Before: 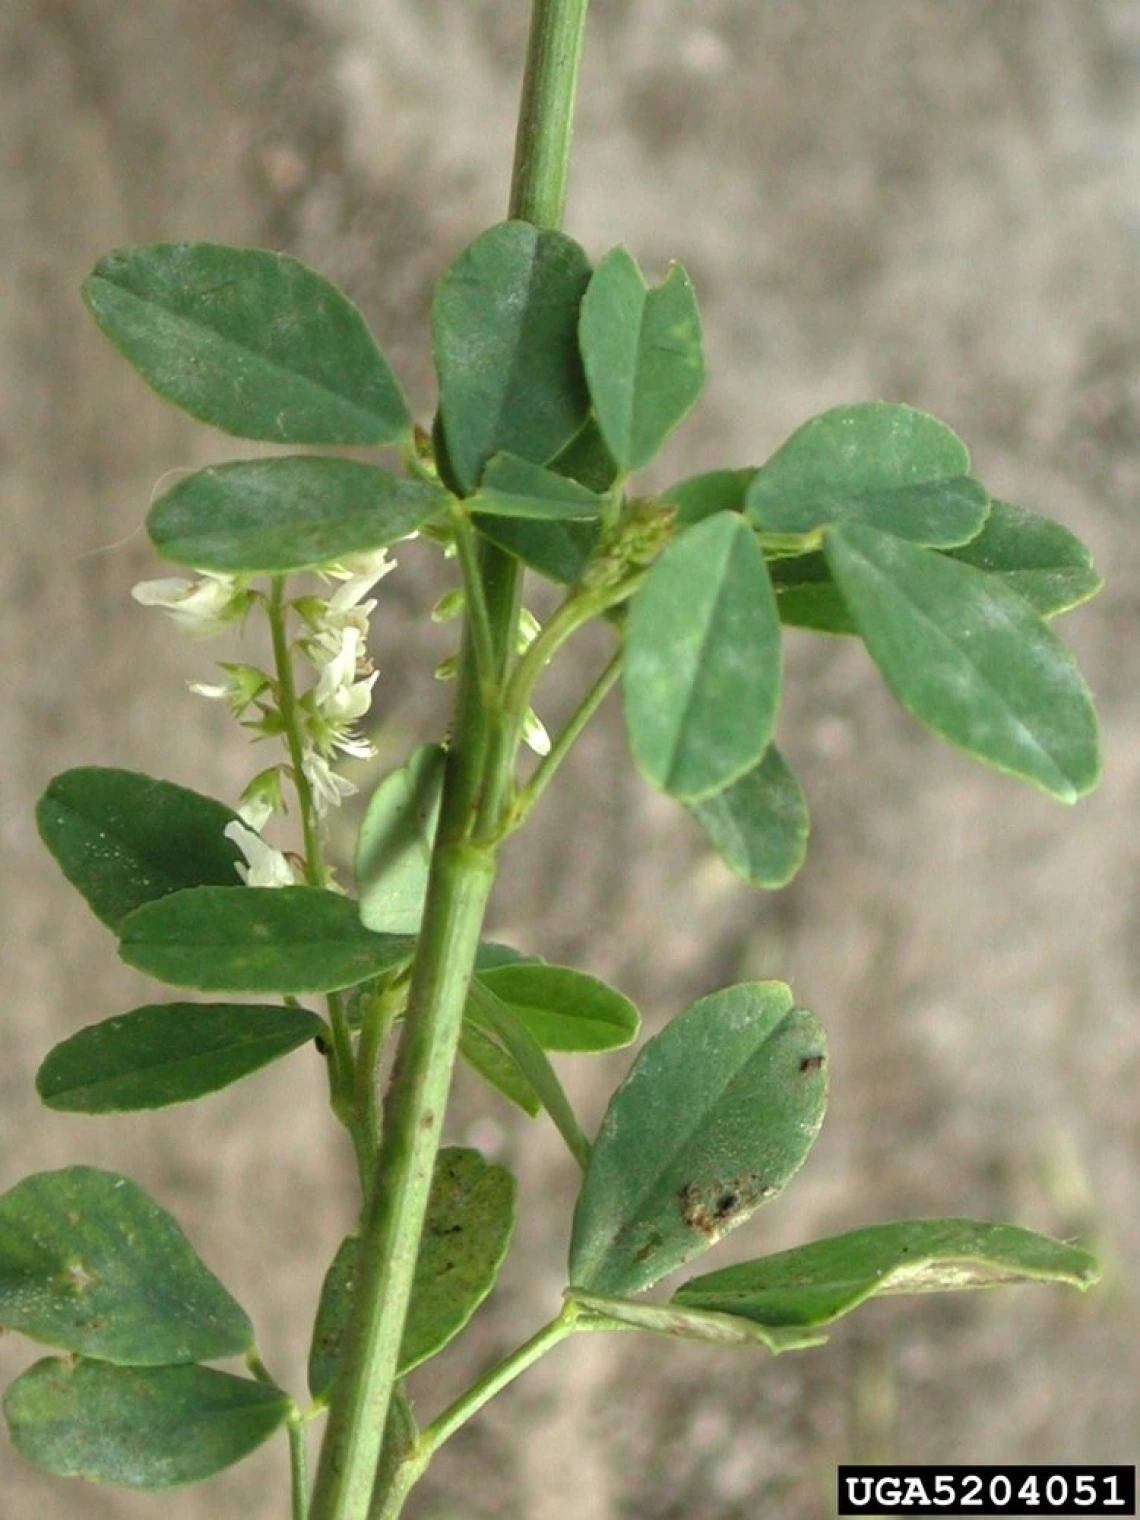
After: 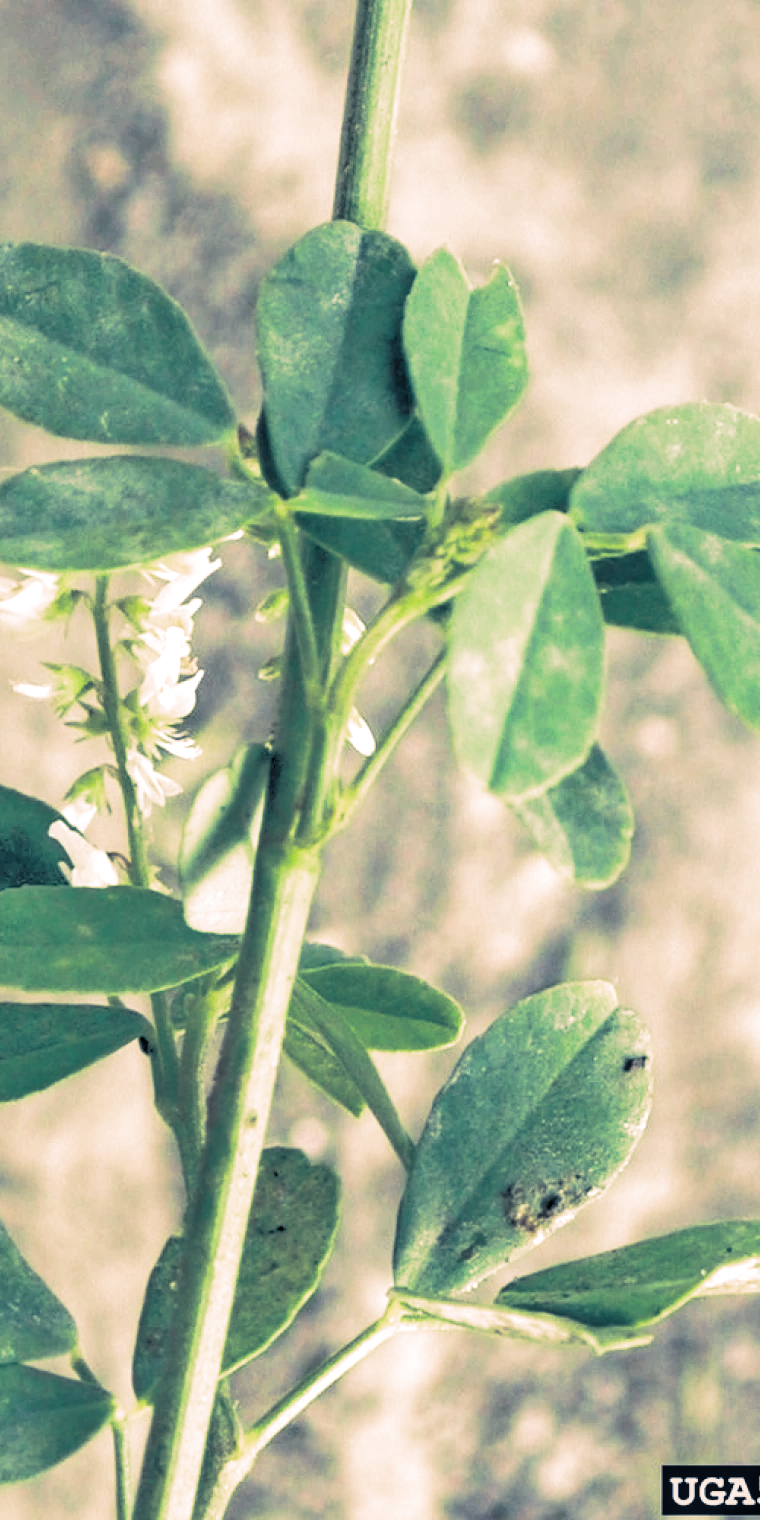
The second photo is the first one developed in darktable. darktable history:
local contrast: on, module defaults
crop and rotate: left 15.446%, right 17.836%
base curve: curves: ch0 [(0, 0) (0.028, 0.03) (0.121, 0.232) (0.46, 0.748) (0.859, 0.968) (1, 1)], preserve colors none
color calibration: illuminant Planckian (black body), x 0.351, y 0.352, temperature 4794.27 K
split-toning: shadows › hue 226.8°, shadows › saturation 0.56, highlights › hue 28.8°, balance -40, compress 0%
tone equalizer: -8 EV -0.528 EV, -7 EV -0.319 EV, -6 EV -0.083 EV, -5 EV 0.413 EV, -4 EV 0.985 EV, -3 EV 0.791 EV, -2 EV -0.01 EV, -1 EV 0.14 EV, +0 EV -0.012 EV, smoothing 1
rgb curve: curves: ch0 [(0, 0) (0.136, 0.078) (0.262, 0.245) (0.414, 0.42) (1, 1)], compensate middle gray true, preserve colors basic power
